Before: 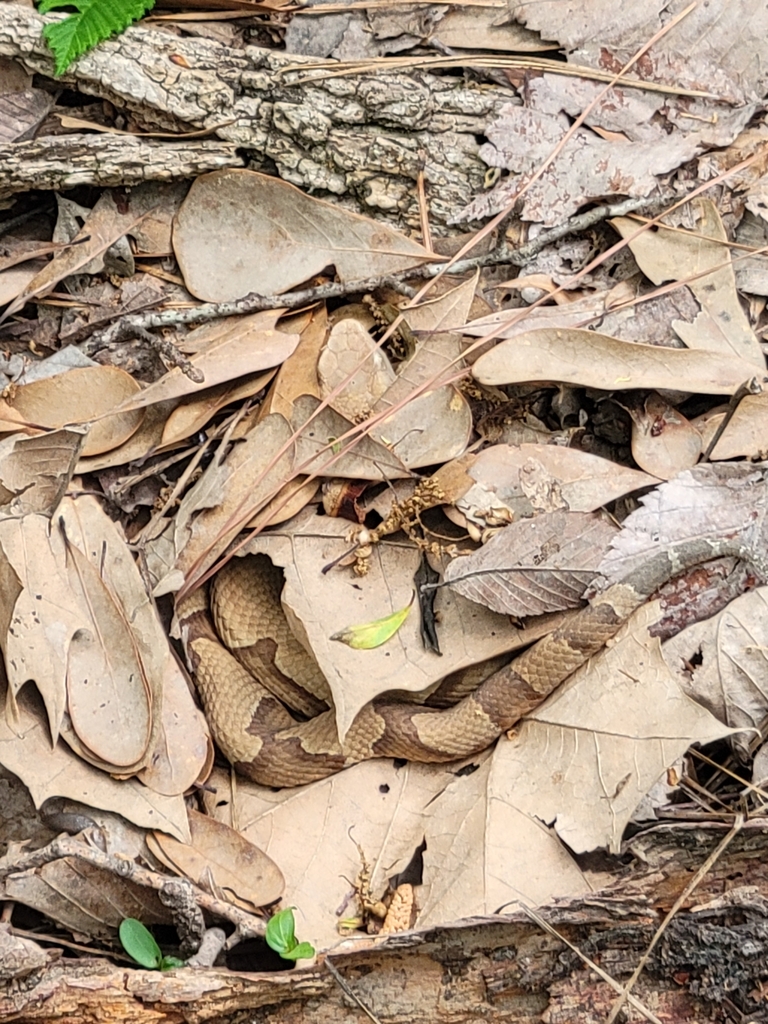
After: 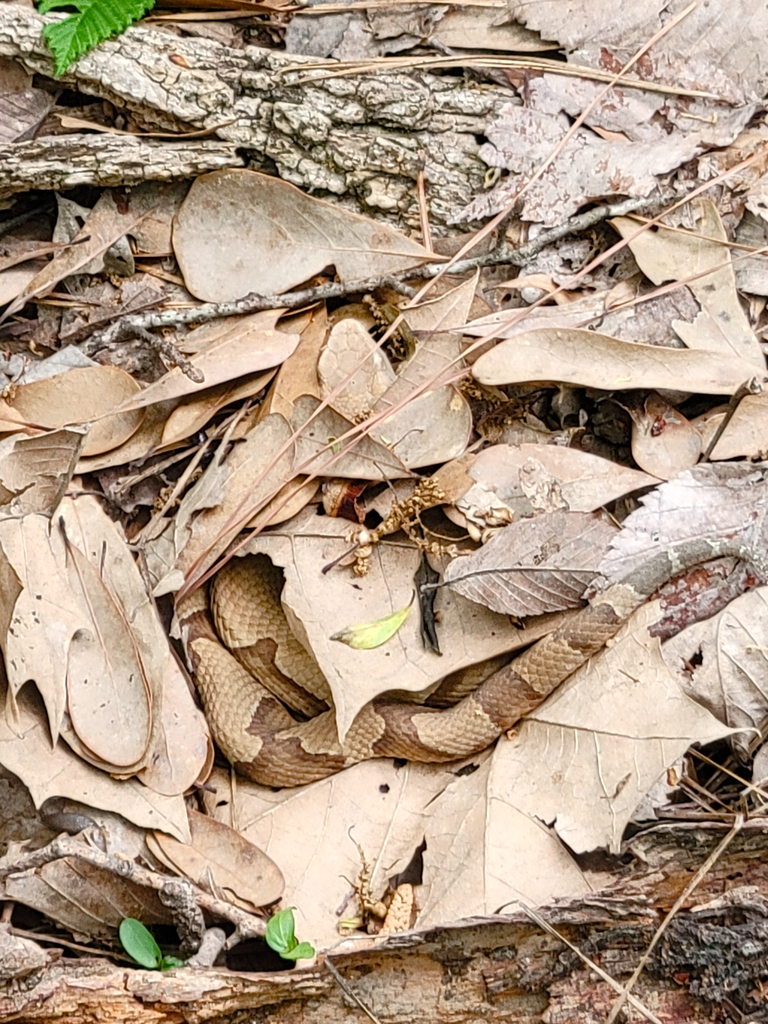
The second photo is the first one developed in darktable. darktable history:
color balance rgb: highlights gain › chroma 0.275%, highlights gain › hue 330.21°, perceptual saturation grading › global saturation 20%, perceptual saturation grading › highlights -50.172%, perceptual saturation grading › shadows 30.649%, global vibrance 14.272%
exposure: exposure 0.128 EV, compensate highlight preservation false
